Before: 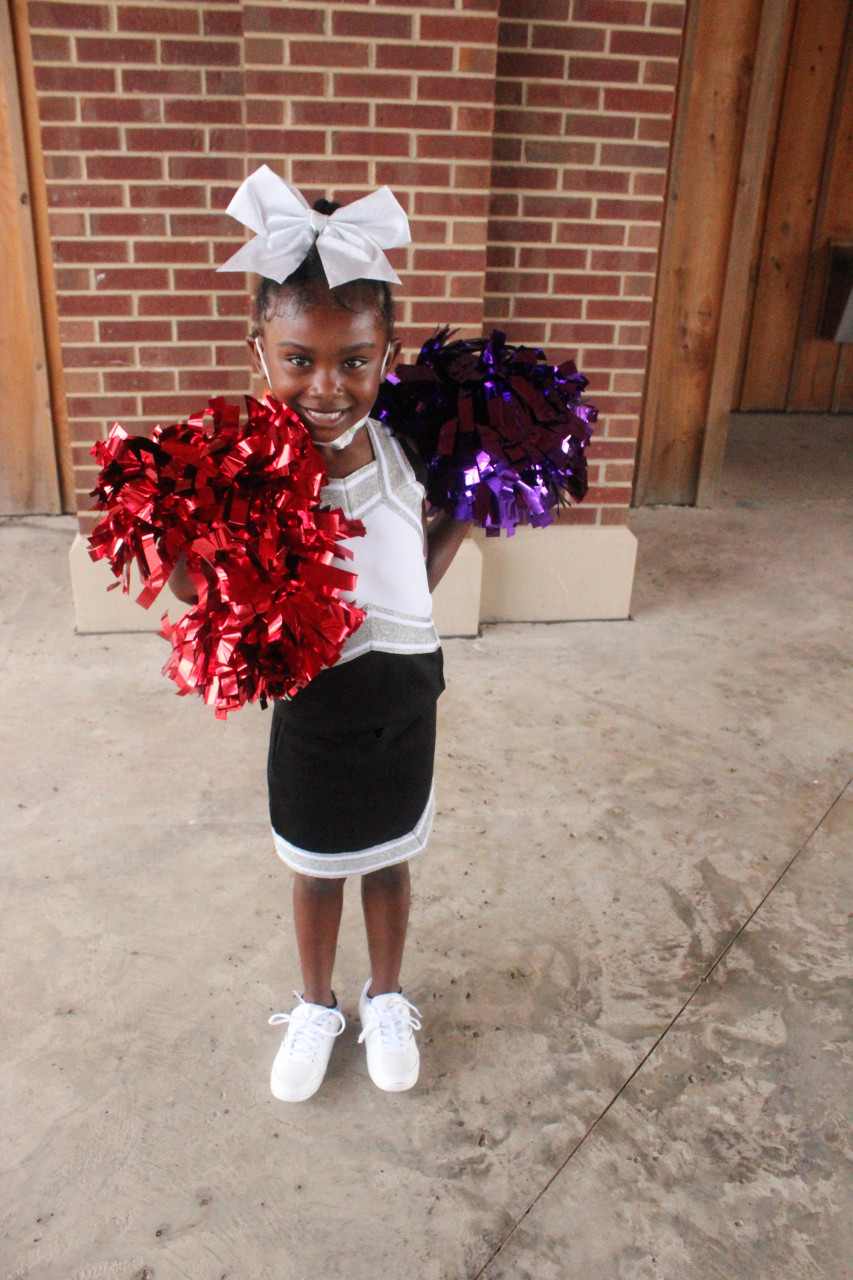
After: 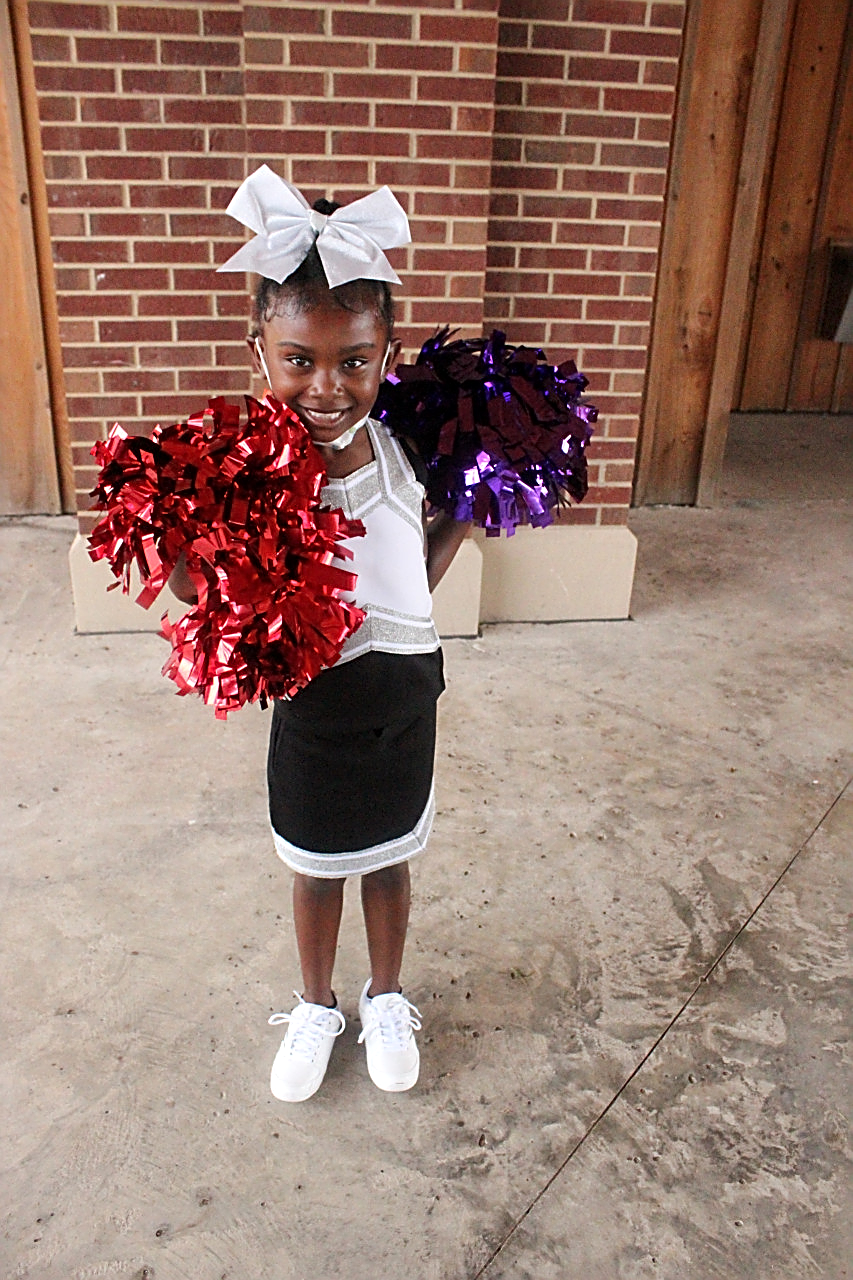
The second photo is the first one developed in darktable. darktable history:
sharpen: amount 1
tone equalizer: on, module defaults
local contrast: mode bilateral grid, contrast 20, coarseness 50, detail 120%, midtone range 0.2
